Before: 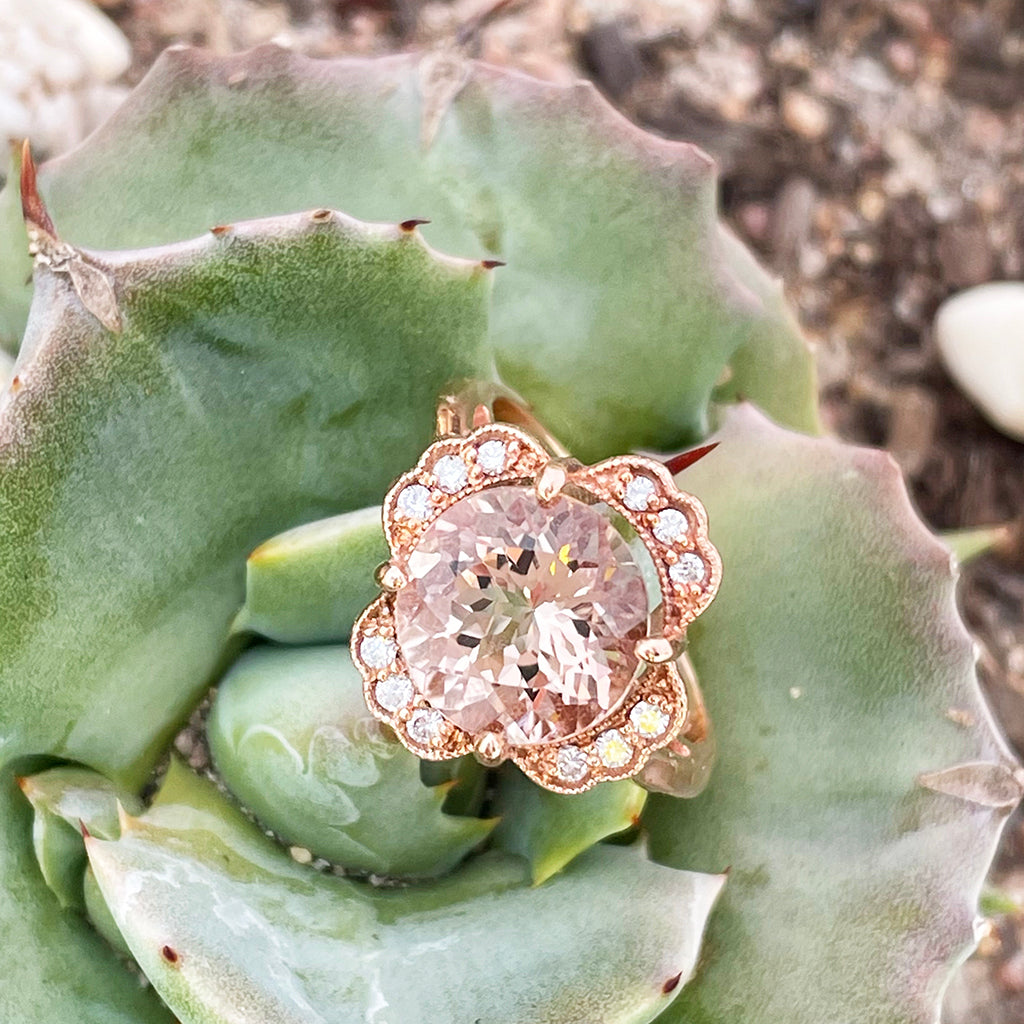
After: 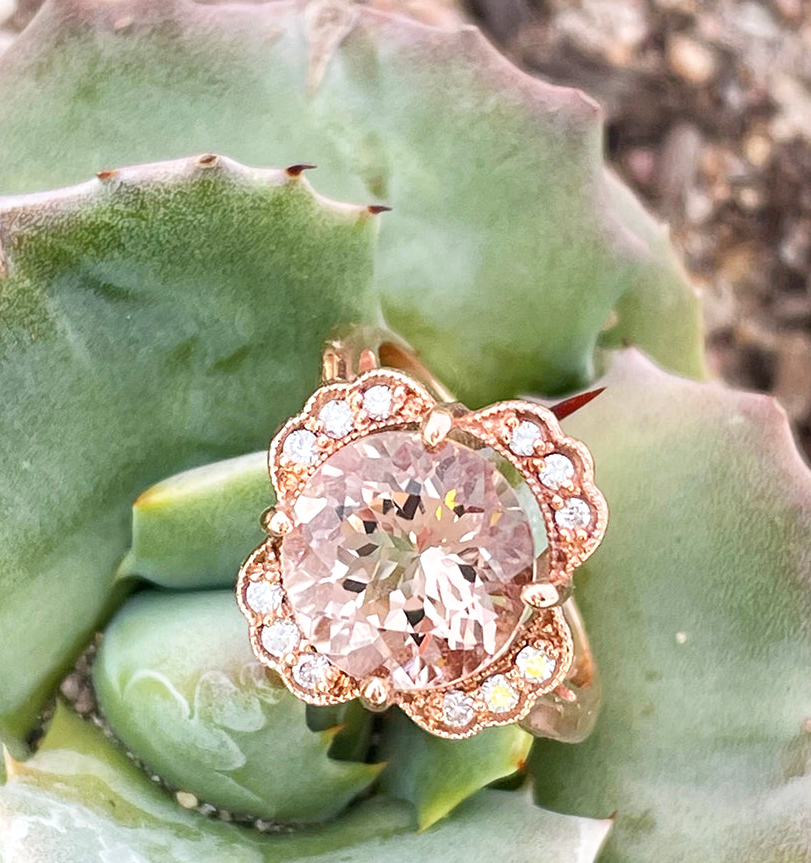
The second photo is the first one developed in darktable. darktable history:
exposure: exposure 0.081 EV, compensate highlight preservation false
crop: left 11.225%, top 5.381%, right 9.565%, bottom 10.314%
